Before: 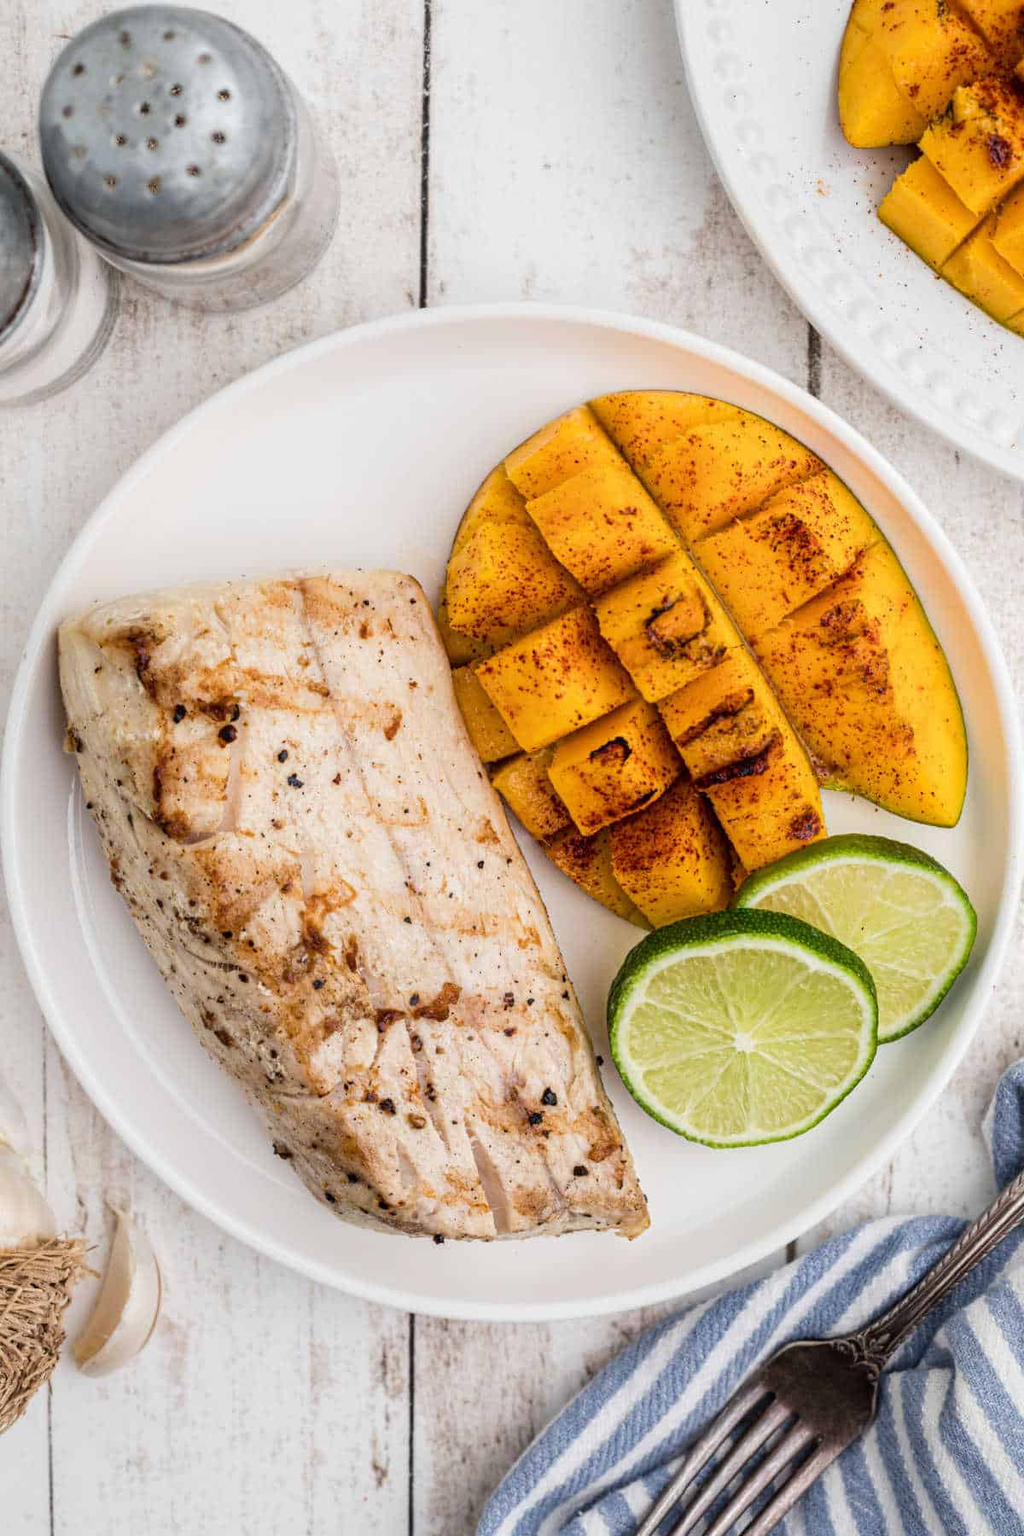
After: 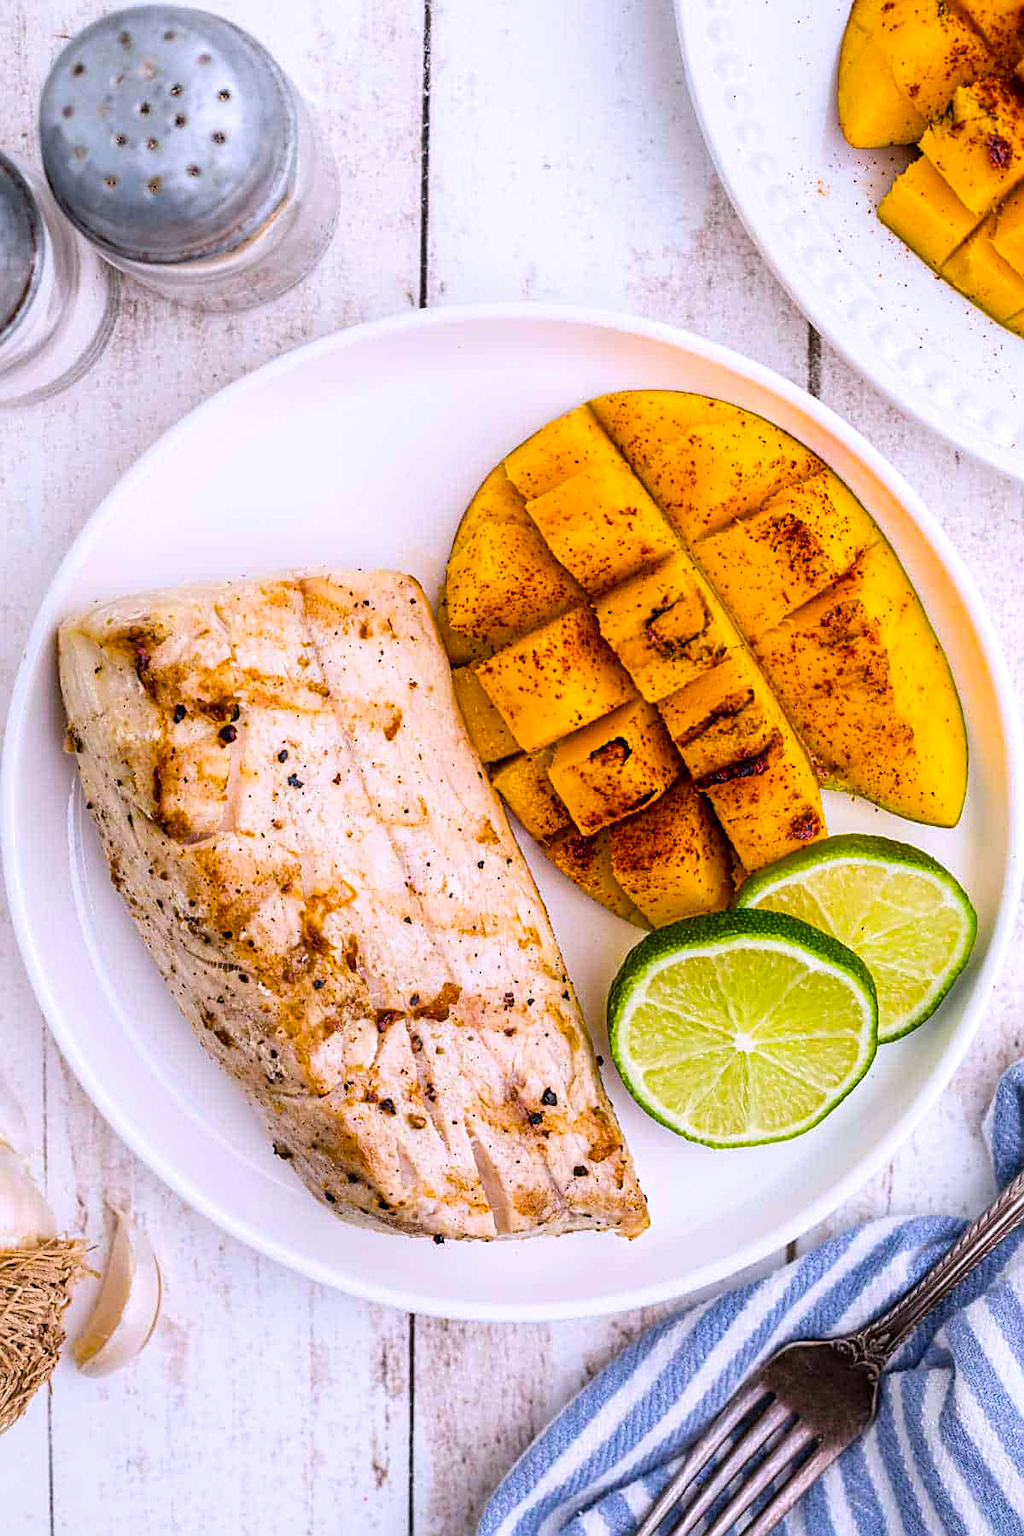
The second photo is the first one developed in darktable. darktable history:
color balance rgb: linear chroma grading › global chroma 15%, perceptual saturation grading › global saturation 30%
levels: levels [0, 0.476, 0.951]
sharpen: on, module defaults
white balance: red 1.004, blue 1.096
